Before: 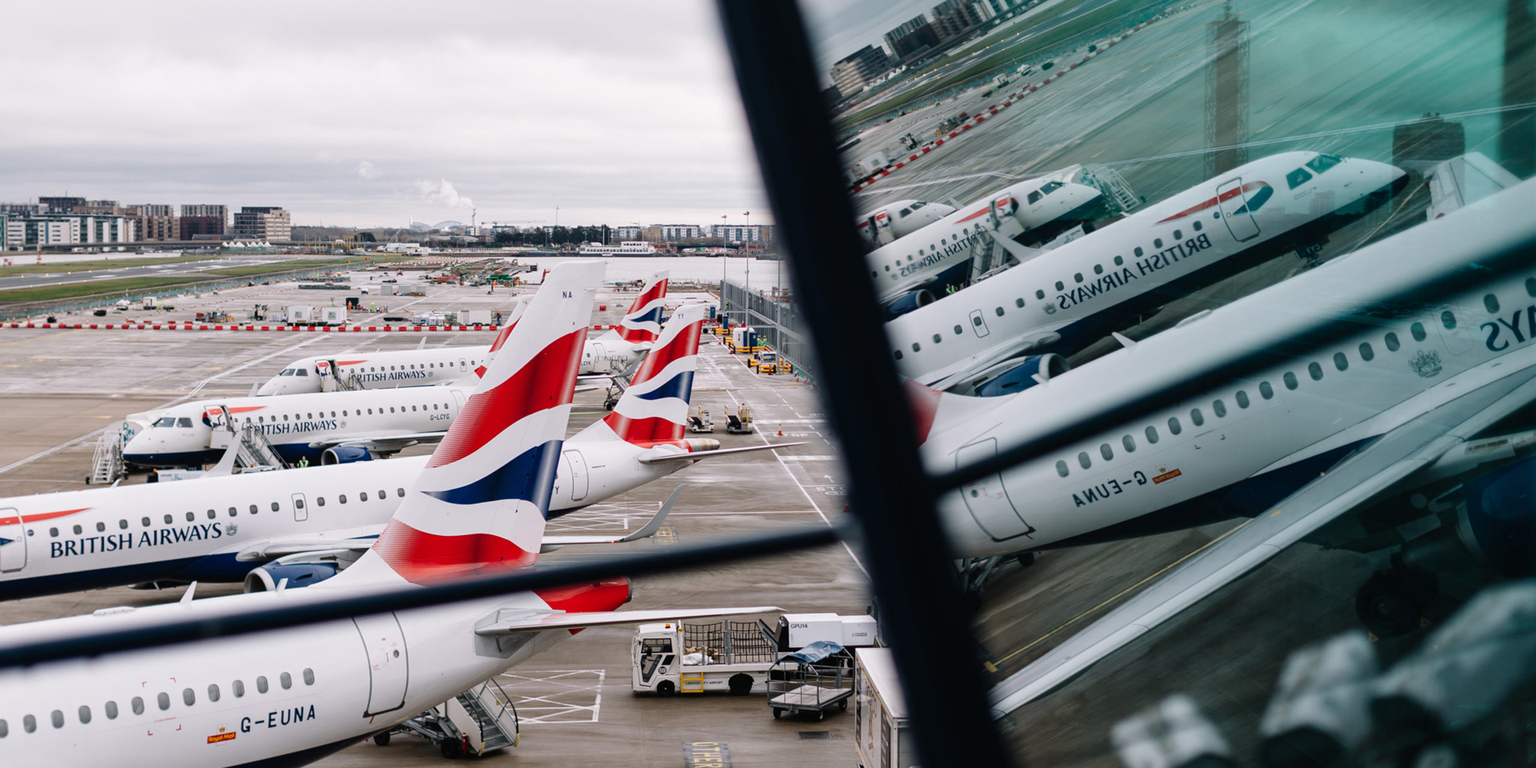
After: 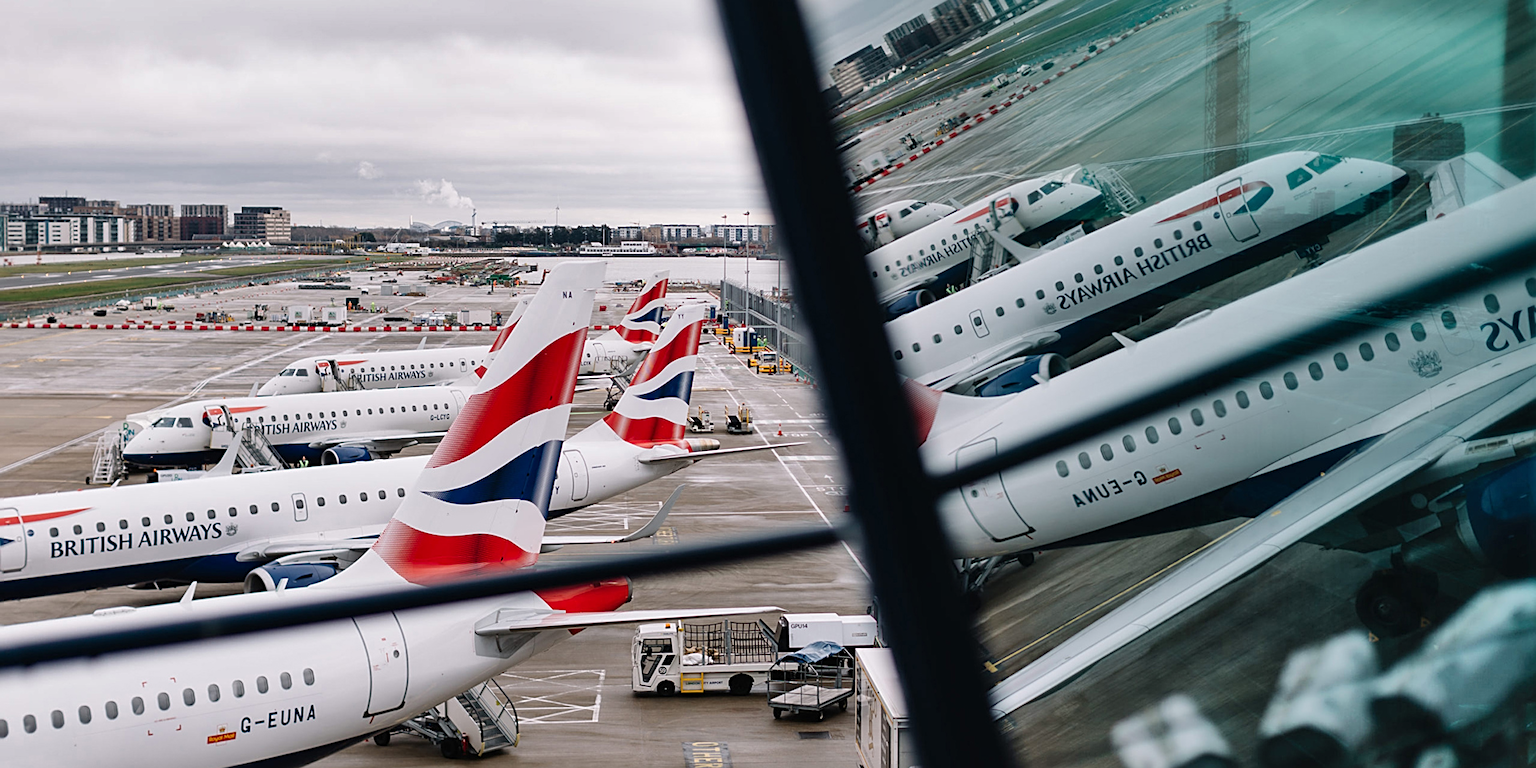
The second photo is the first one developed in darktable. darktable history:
sharpen: on, module defaults
shadows and highlights: shadows 59.38, soften with gaussian
